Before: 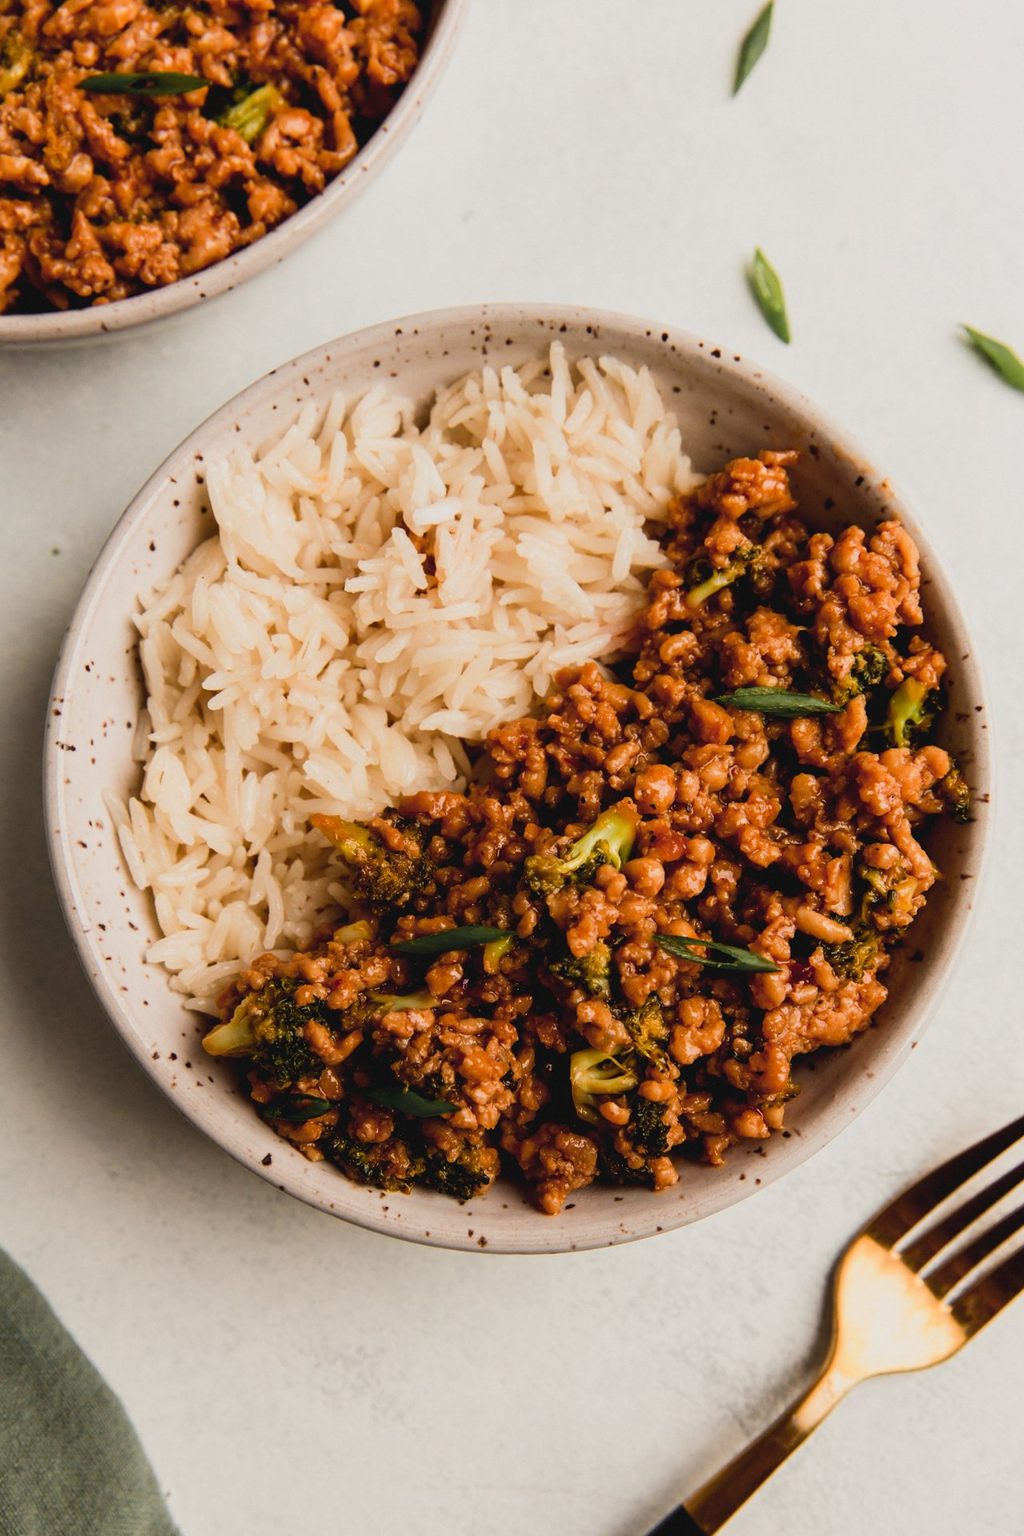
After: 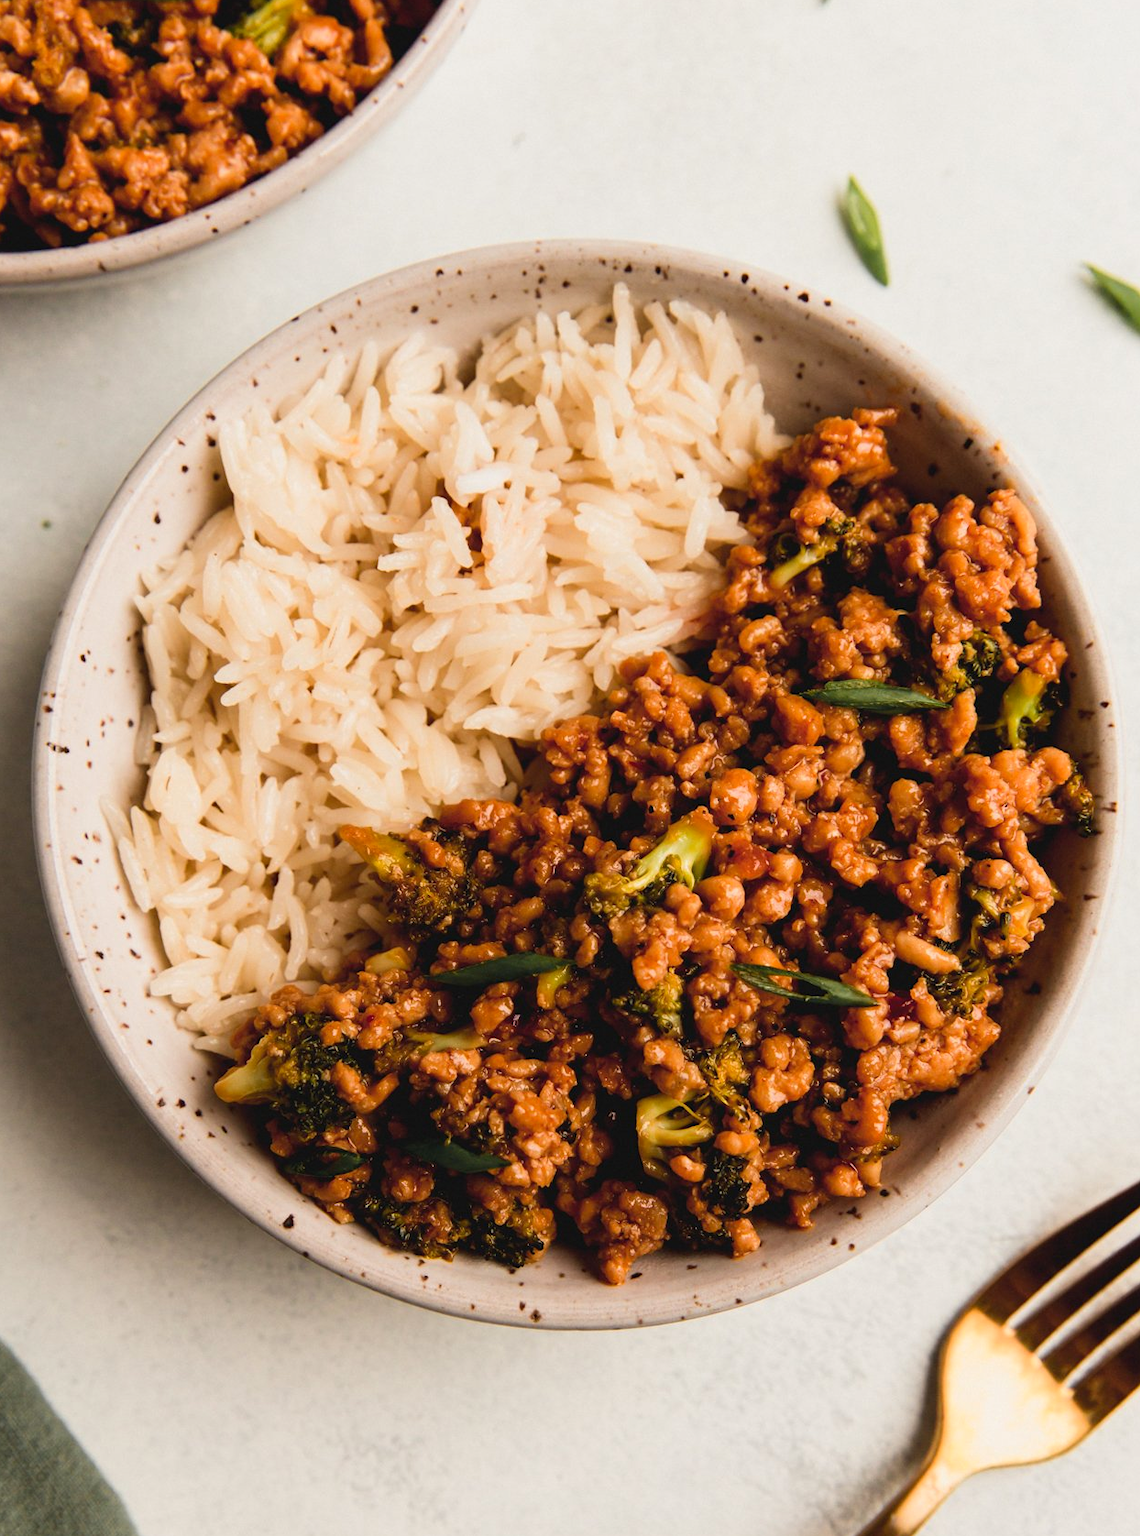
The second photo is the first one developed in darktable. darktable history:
crop: left 1.507%, top 6.147%, right 1.379%, bottom 6.637%
levels: levels [0, 0.474, 0.947]
